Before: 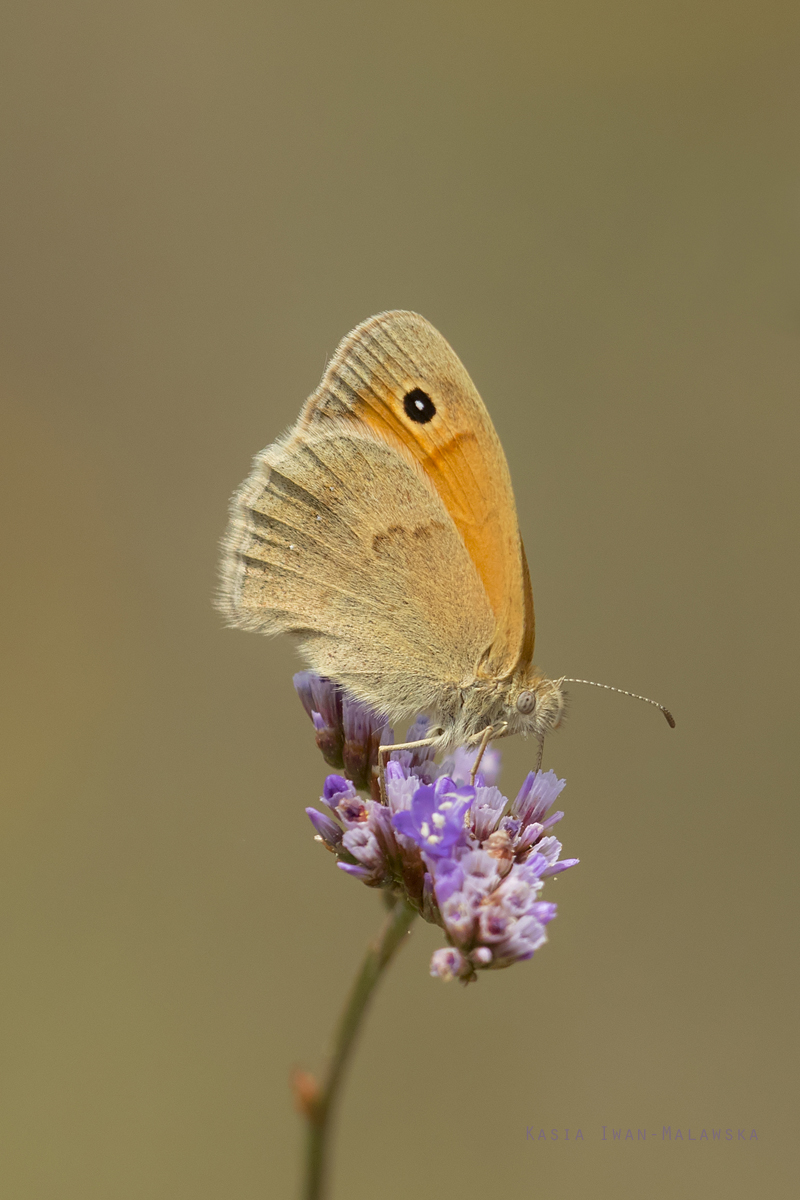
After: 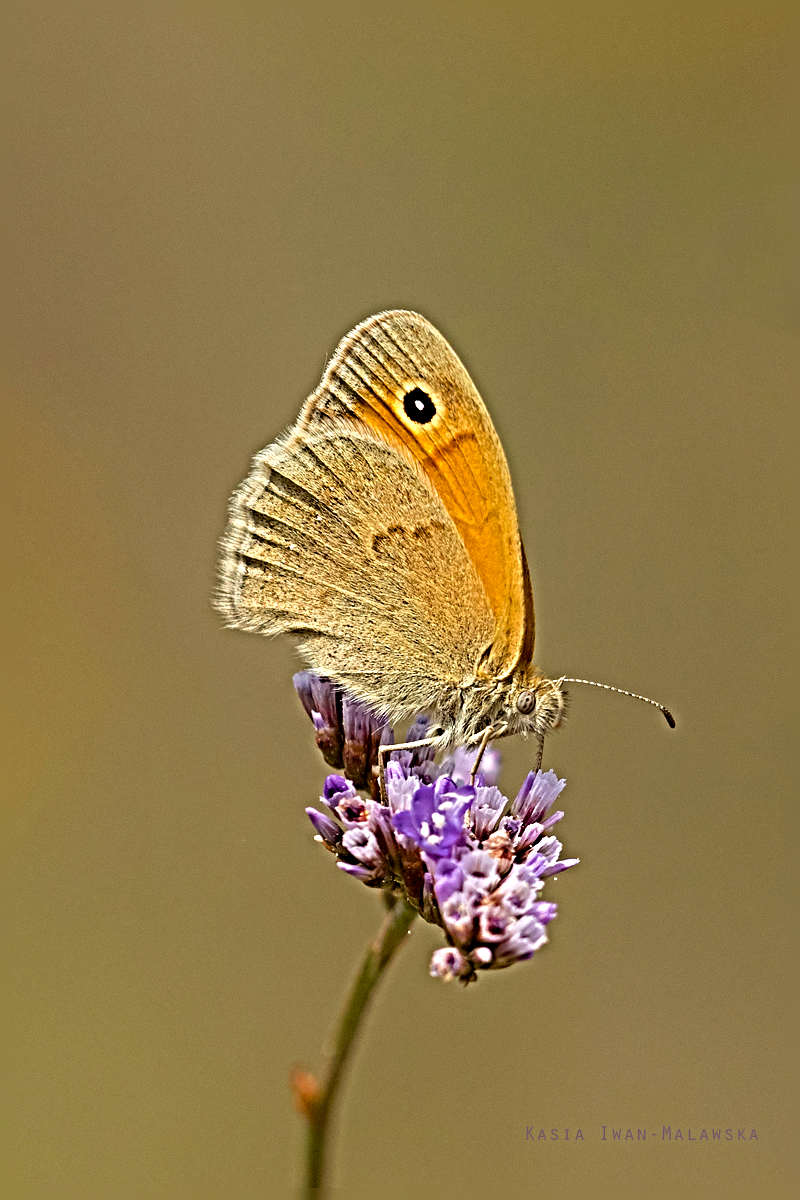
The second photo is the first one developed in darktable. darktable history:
color balance rgb: perceptual saturation grading › global saturation 19.353%
sharpen: radius 6.256, amount 1.794, threshold 0.049
